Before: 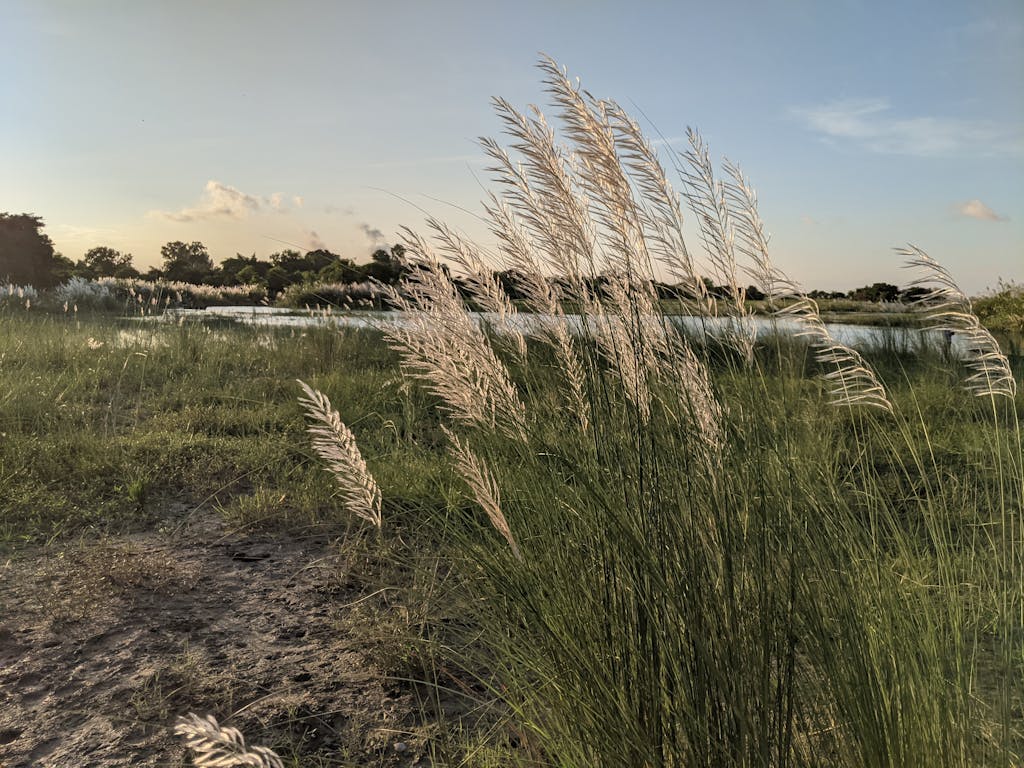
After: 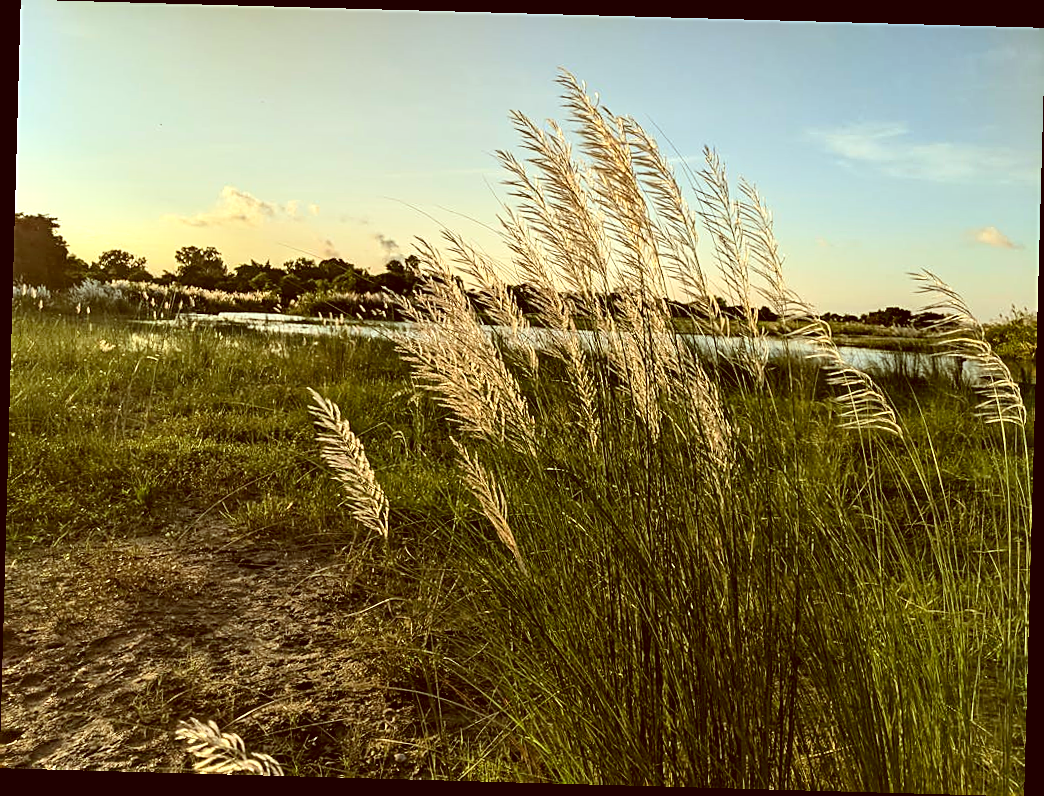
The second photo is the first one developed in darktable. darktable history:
contrast brightness saturation: contrast 0.163, saturation 0.324
tone equalizer: -8 EV -0.425 EV, -7 EV -0.364 EV, -6 EV -0.343 EV, -5 EV -0.214 EV, -3 EV 0.234 EV, -2 EV 0.342 EV, -1 EV 0.367 EV, +0 EV 0.388 EV
base curve: curves: ch0 [(0, 0) (0.303, 0.277) (1, 1)], preserve colors none
sharpen: on, module defaults
color correction: highlights a* -6.2, highlights b* 9.19, shadows a* 10.35, shadows b* 23.96
crop and rotate: angle -1.59°
